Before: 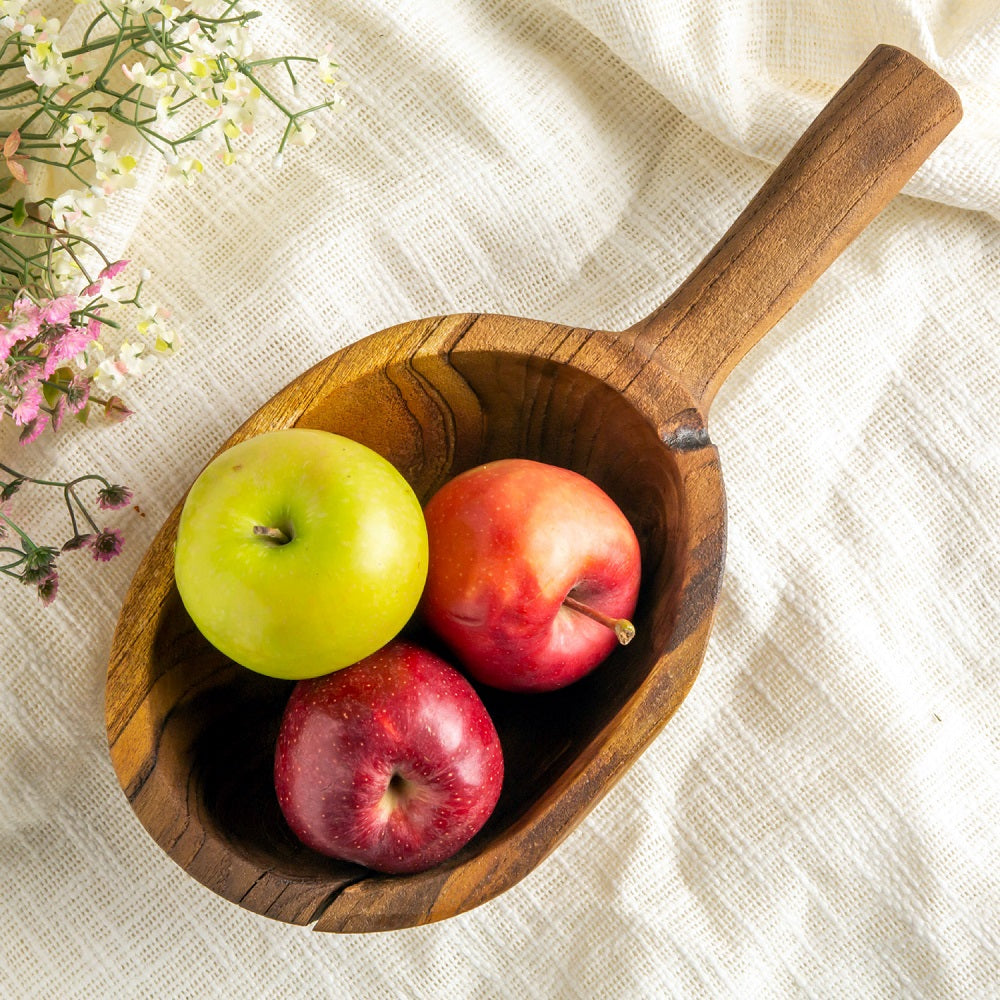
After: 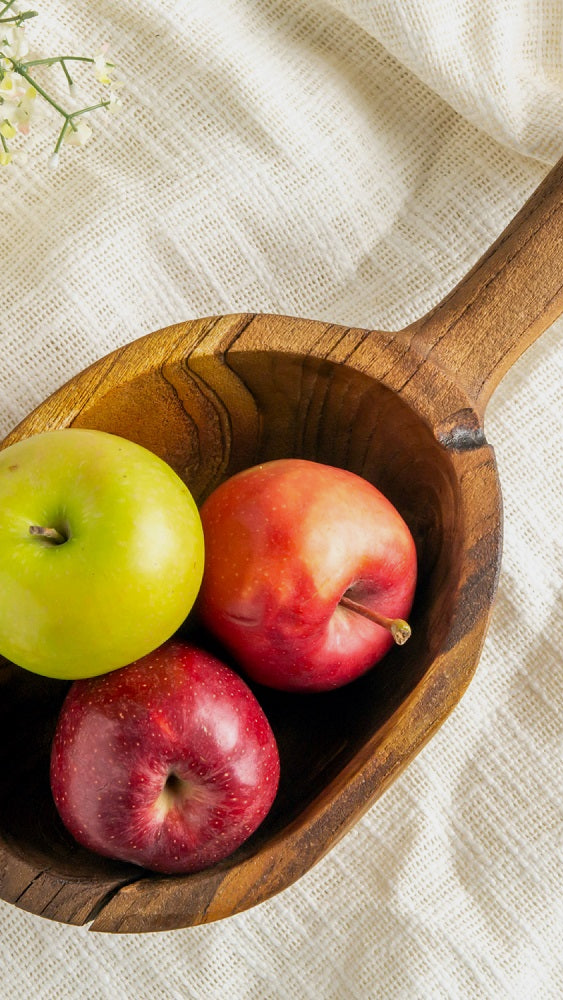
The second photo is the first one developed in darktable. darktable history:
crop and rotate: left 22.49%, right 21.17%
exposure: exposure -0.211 EV, compensate exposure bias true, compensate highlight preservation false
